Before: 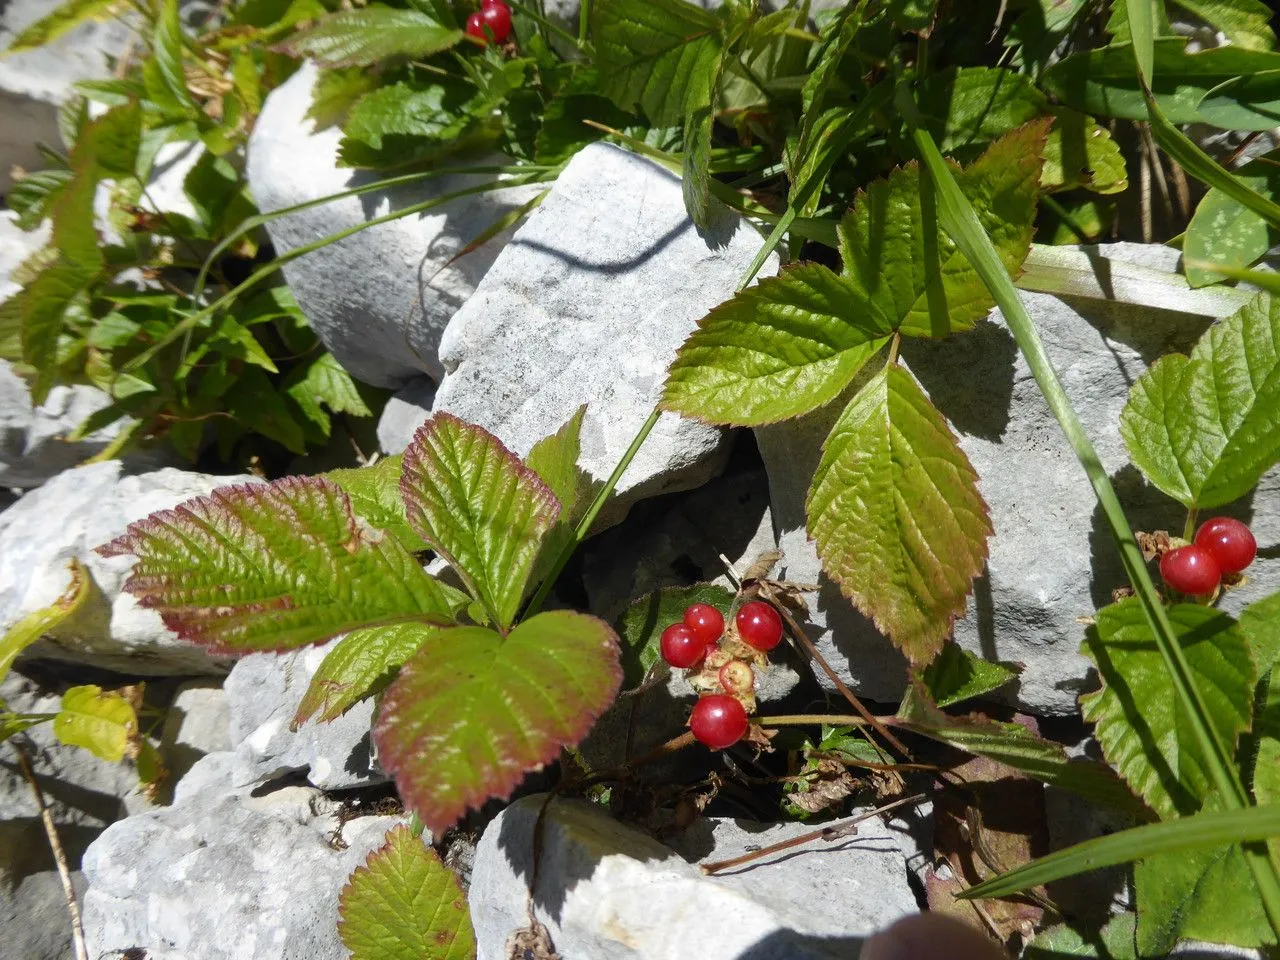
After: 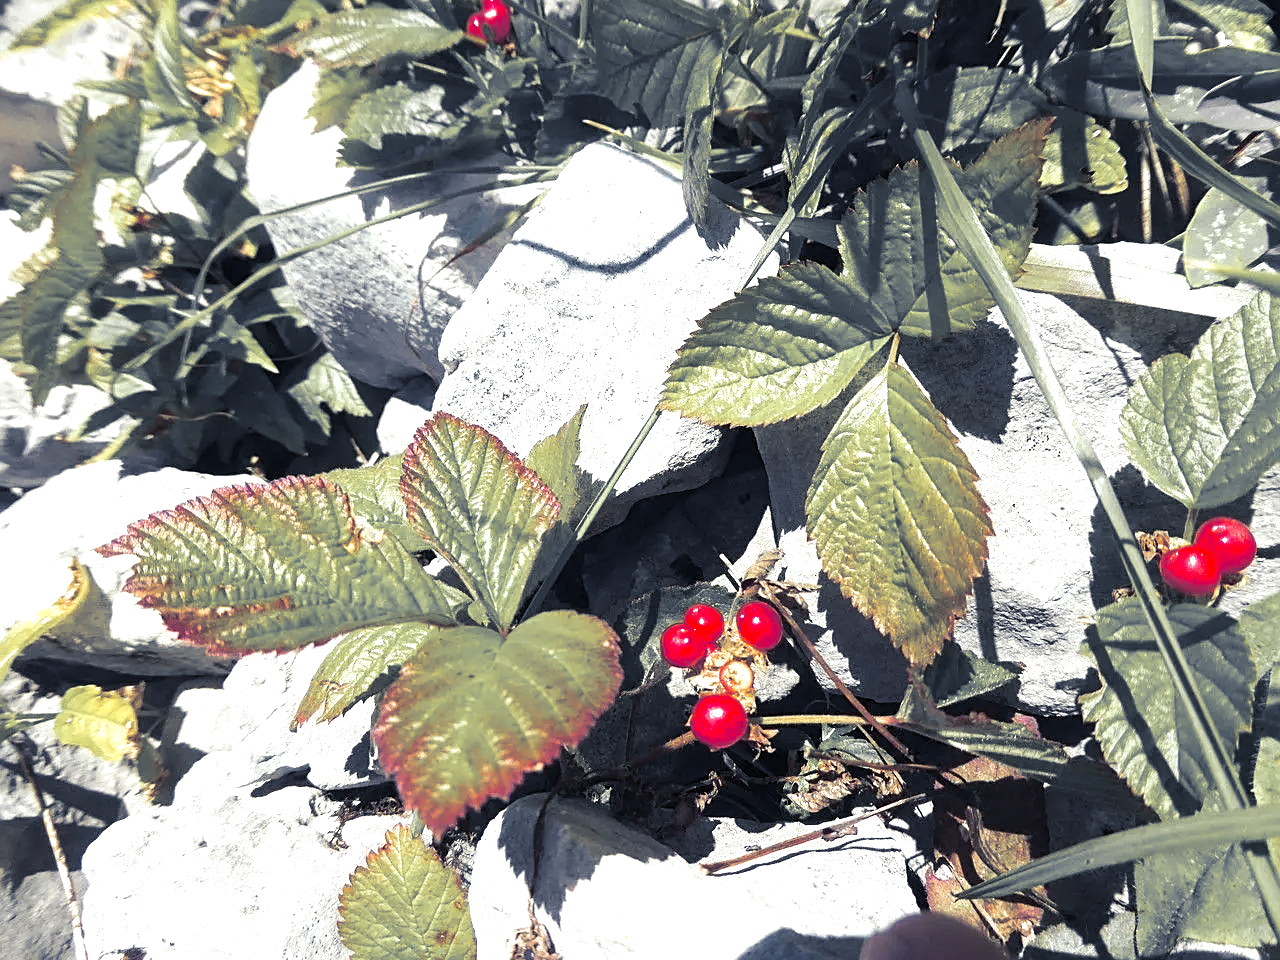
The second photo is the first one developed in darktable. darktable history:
split-toning: shadows › hue 230.4°
color zones: curves: ch1 [(0, 0.679) (0.143, 0.647) (0.286, 0.261) (0.378, -0.011) (0.571, 0.396) (0.714, 0.399) (0.857, 0.406) (1, 0.679)]
sharpen: amount 0.55
exposure: black level correction 0, exposure 1 EV, compensate highlight preservation false
